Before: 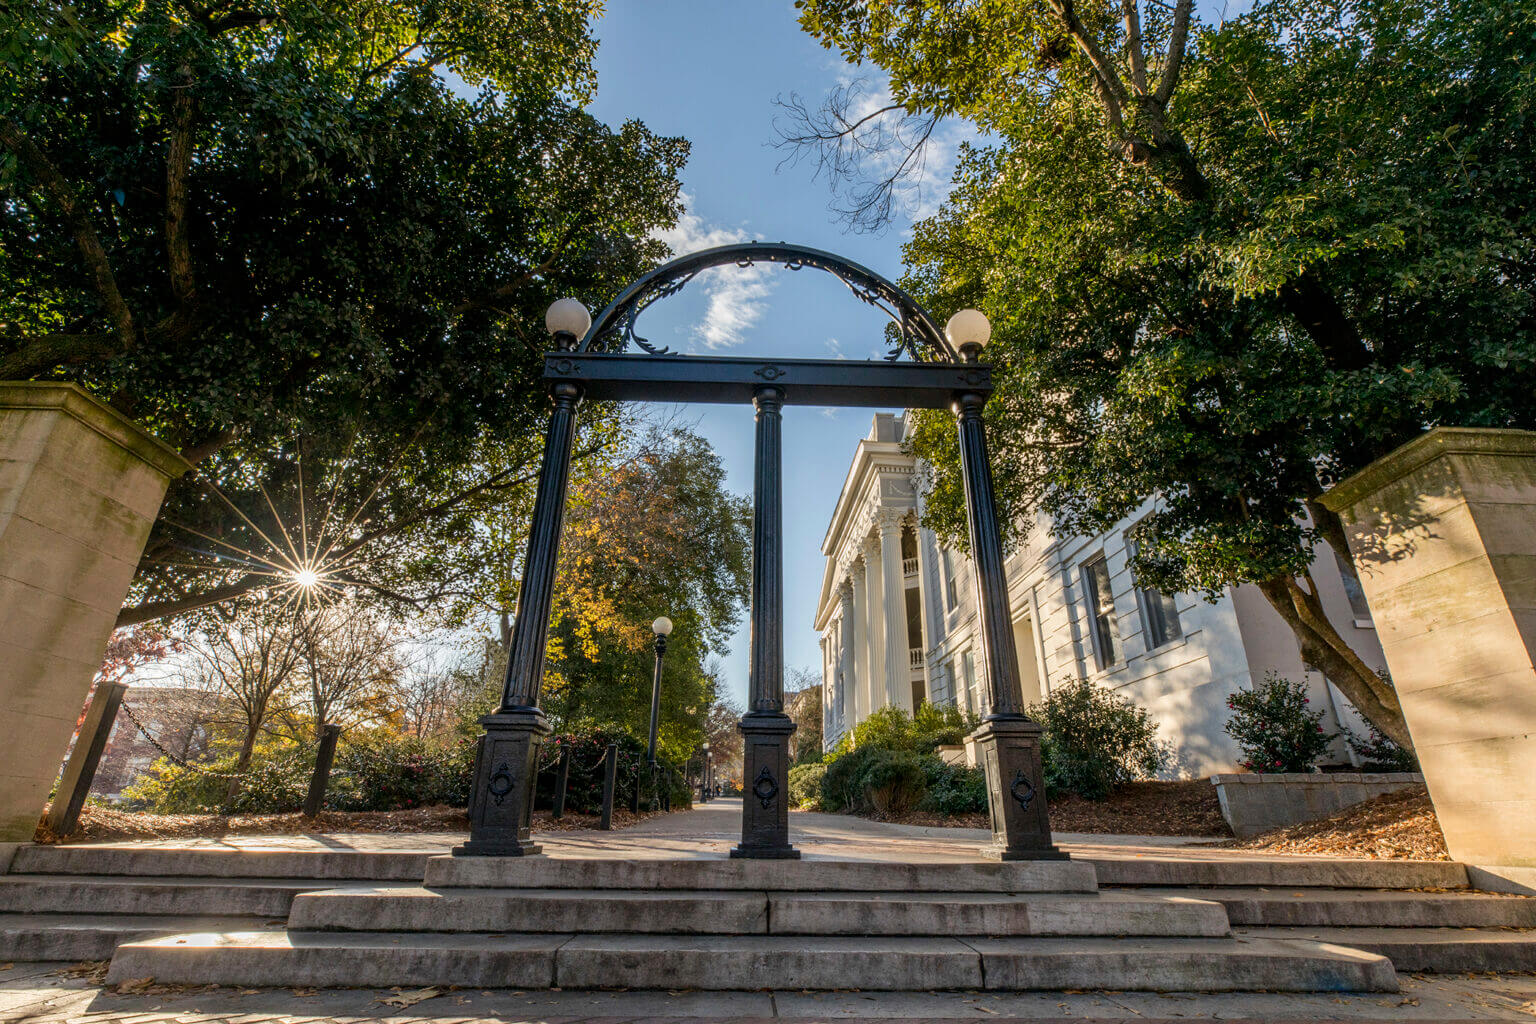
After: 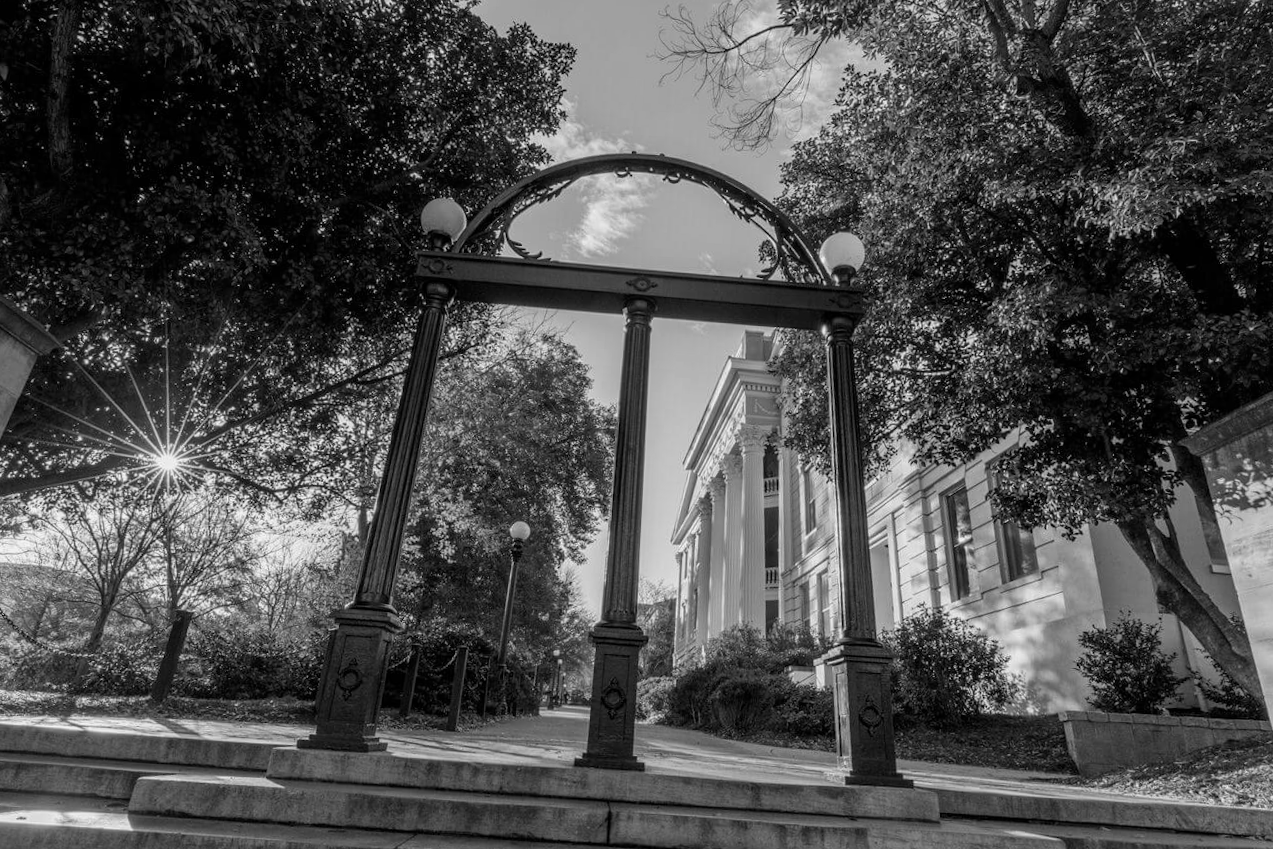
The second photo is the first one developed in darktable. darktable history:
crop and rotate: angle -3.32°, left 5.393%, top 5.194%, right 4.621%, bottom 4.74%
color calibration: output gray [0.267, 0.423, 0.261, 0], x 0.343, y 0.357, temperature 5094.1 K
levels: levels [0, 0.498, 0.996]
color zones: curves: ch0 [(0, 0.5) (0.125, 0.4) (0.25, 0.5) (0.375, 0.4) (0.5, 0.4) (0.625, 0.6) (0.75, 0.6) (0.875, 0.5)]; ch1 [(0, 0.35) (0.125, 0.45) (0.25, 0.35) (0.375, 0.35) (0.5, 0.35) (0.625, 0.35) (0.75, 0.45) (0.875, 0.35)]; ch2 [(0, 0.6) (0.125, 0.5) (0.25, 0.5) (0.375, 0.6) (0.5, 0.6) (0.625, 0.5) (0.75, 0.5) (0.875, 0.5)]
